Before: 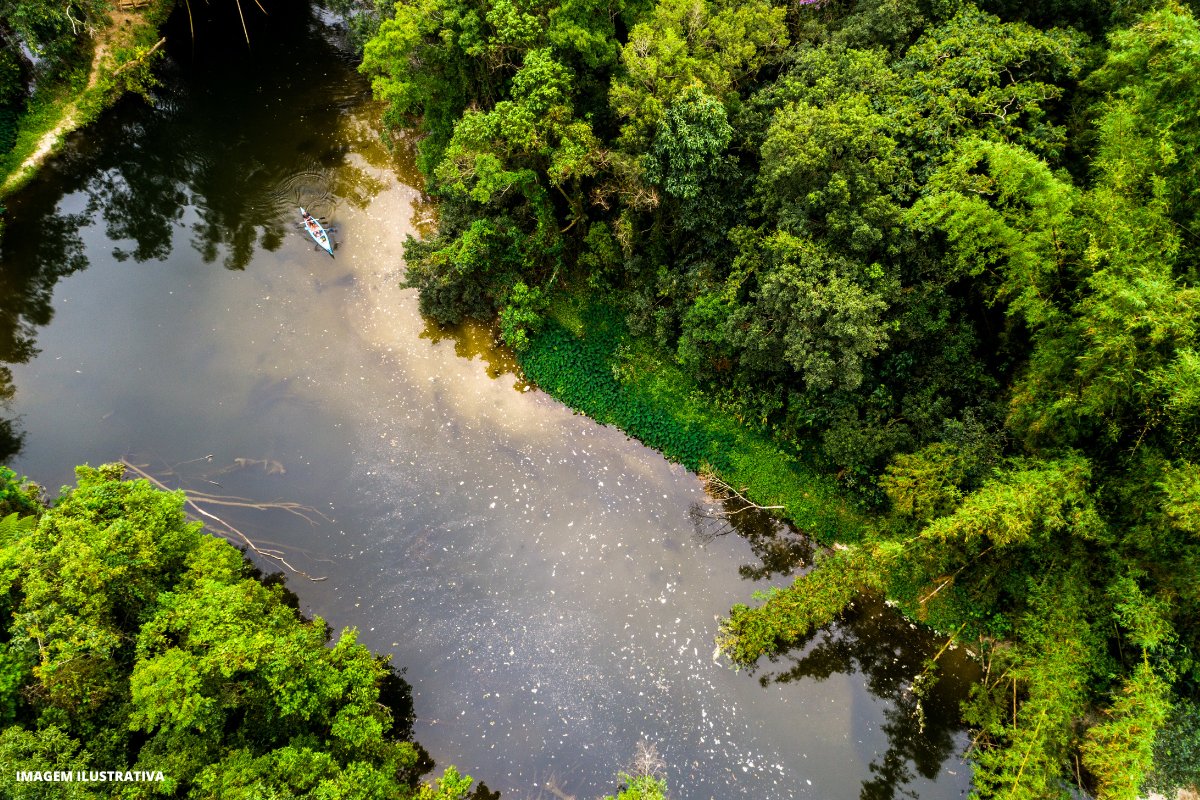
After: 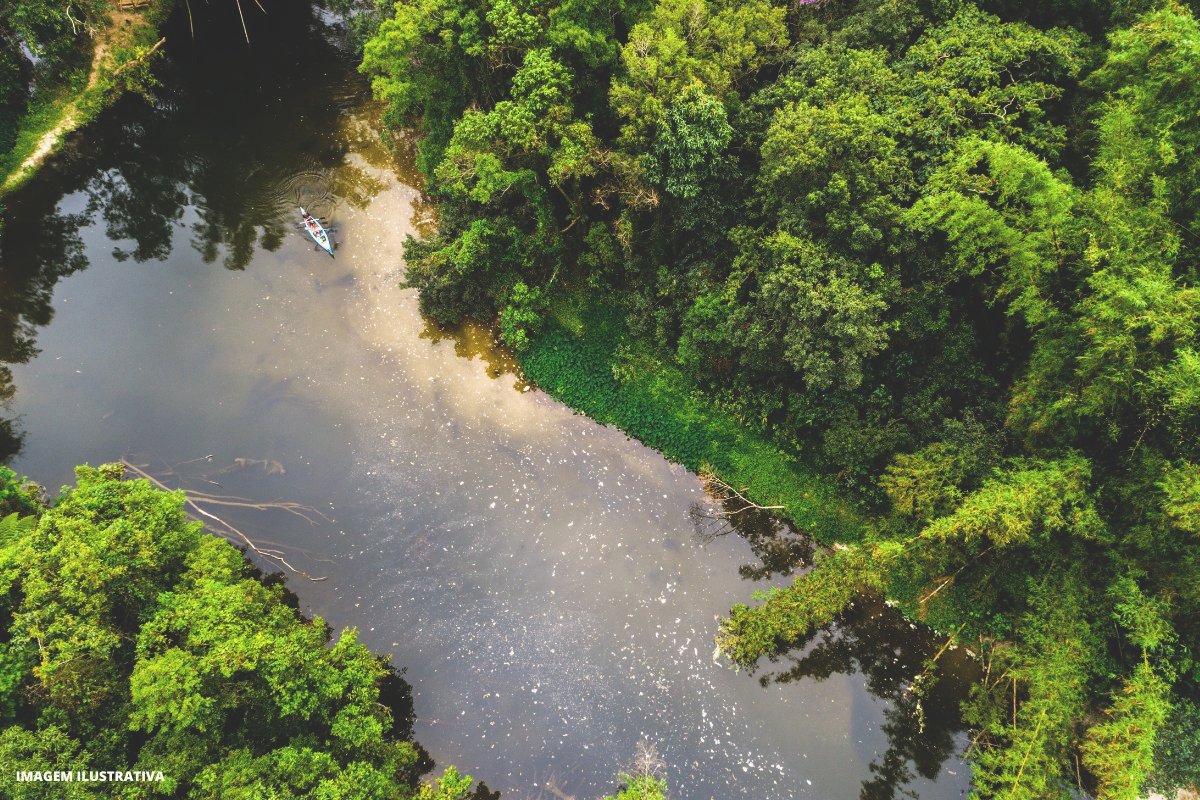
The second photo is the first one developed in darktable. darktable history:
white balance: red 1, blue 1
exposure: black level correction -0.023, exposure -0.039 EV, compensate highlight preservation false
